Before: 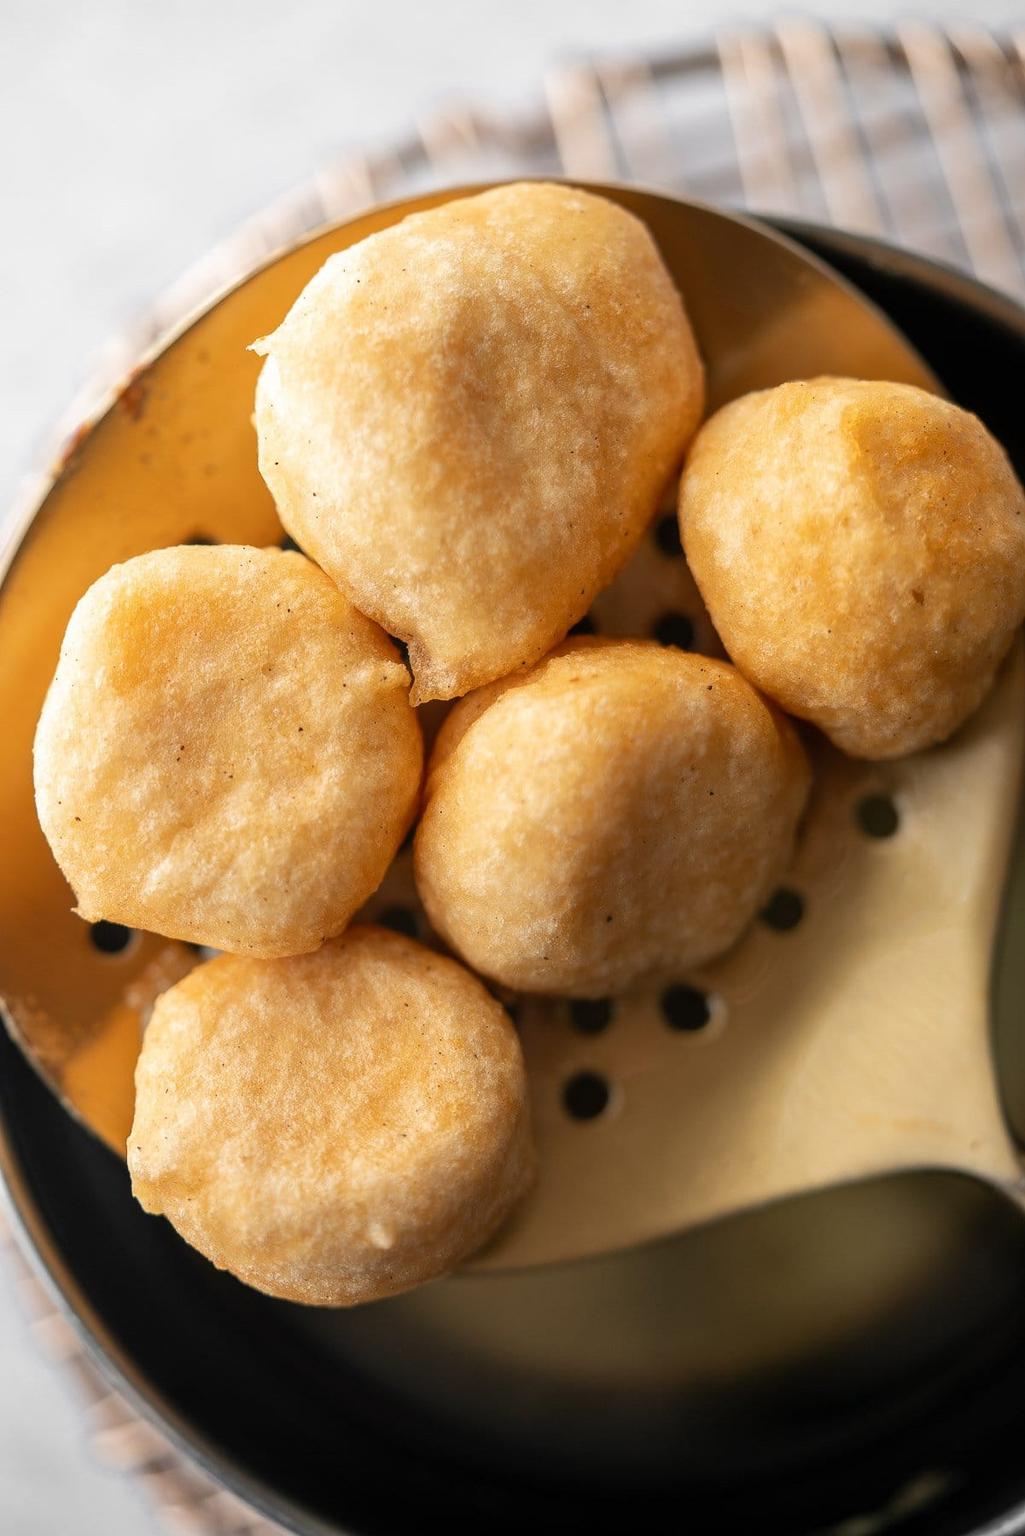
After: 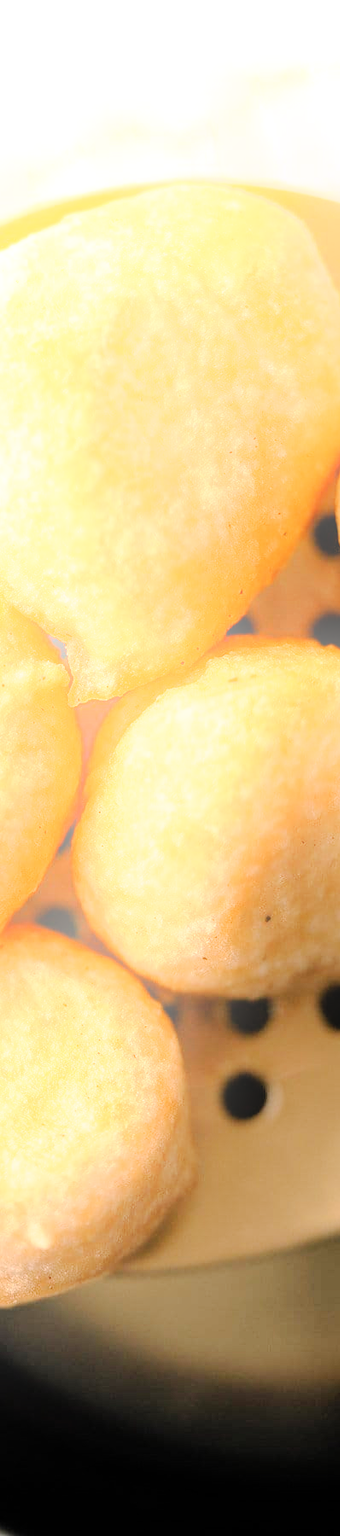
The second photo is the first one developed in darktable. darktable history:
crop: left 33.36%, right 33.36%
filmic rgb: black relative exposure -7.15 EV, white relative exposure 5.36 EV, hardness 3.02, color science v6 (2022)
tone curve: curves: ch0 [(0, 0) (0.003, 0.004) (0.011, 0.015) (0.025, 0.033) (0.044, 0.058) (0.069, 0.091) (0.1, 0.131) (0.136, 0.178) (0.177, 0.232) (0.224, 0.294) (0.277, 0.362) (0.335, 0.434) (0.399, 0.512) (0.468, 0.582) (0.543, 0.646) (0.623, 0.713) (0.709, 0.783) (0.801, 0.876) (0.898, 0.938) (1, 1)], preserve colors none
sharpen: amount 0.2
exposure: black level correction 0, exposure 1.2 EV, compensate exposure bias true, compensate highlight preservation false
levels: mode automatic, gray 50.8%
bloom: on, module defaults
